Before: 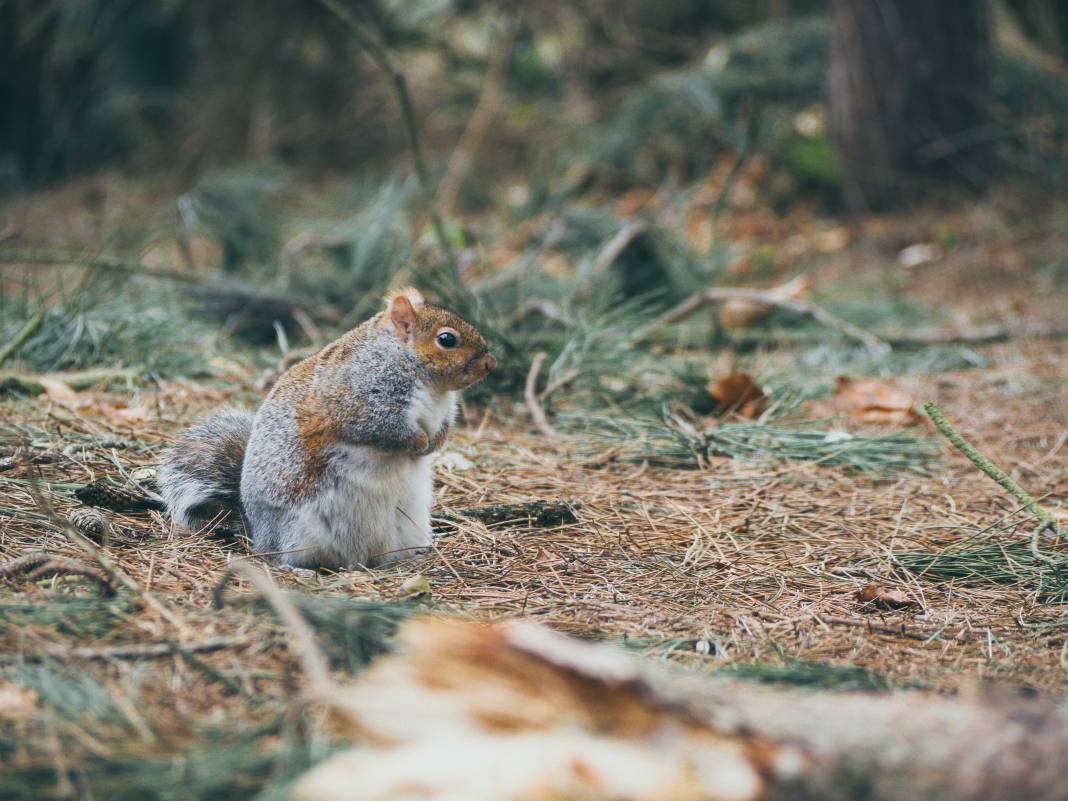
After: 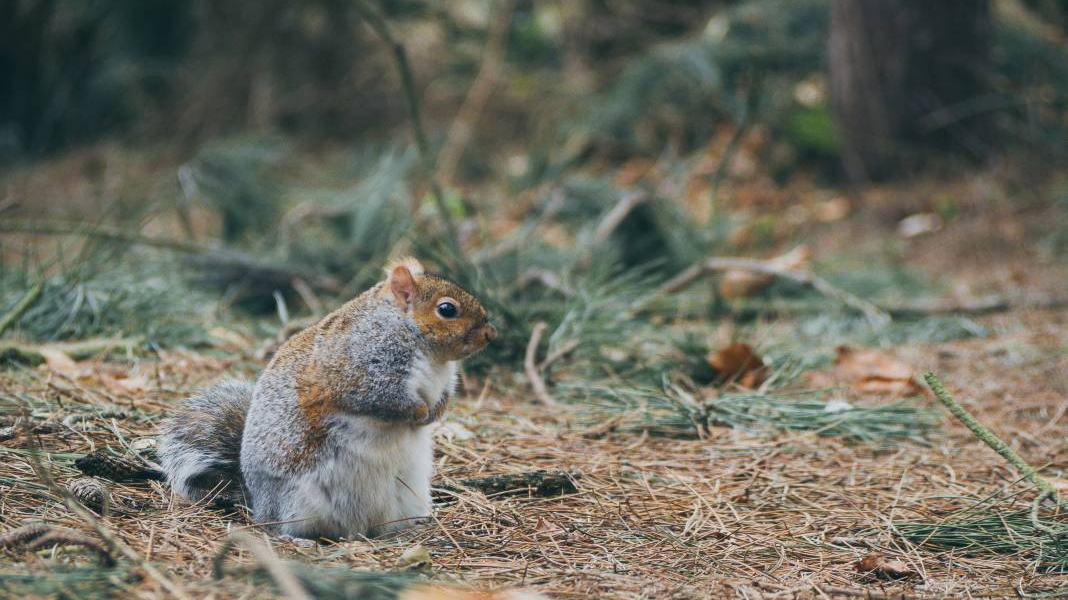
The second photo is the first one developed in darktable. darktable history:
crop: top 3.857%, bottom 21.132%
exposure: black level correction 0.001, exposure -0.125 EV, compensate exposure bias true, compensate highlight preservation false
